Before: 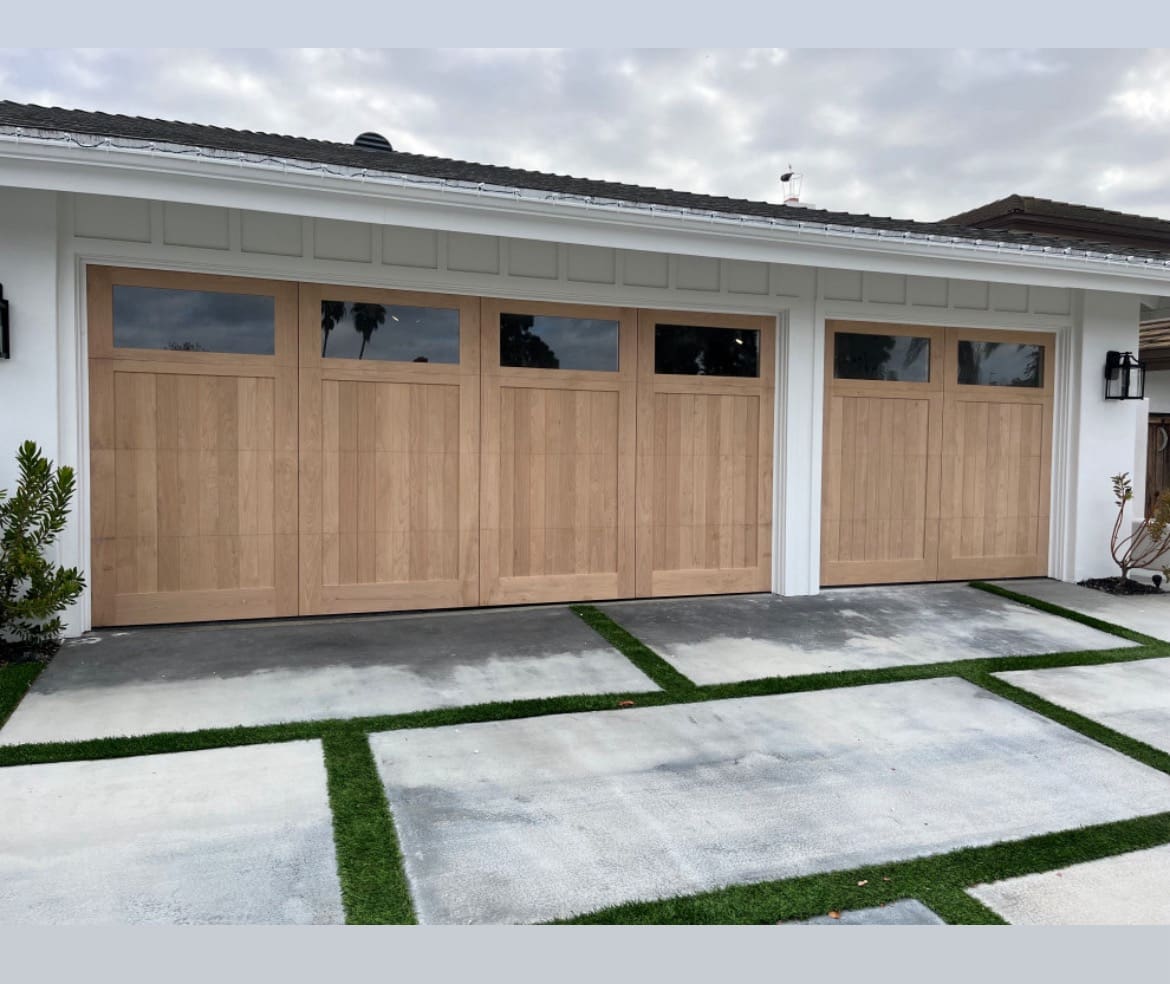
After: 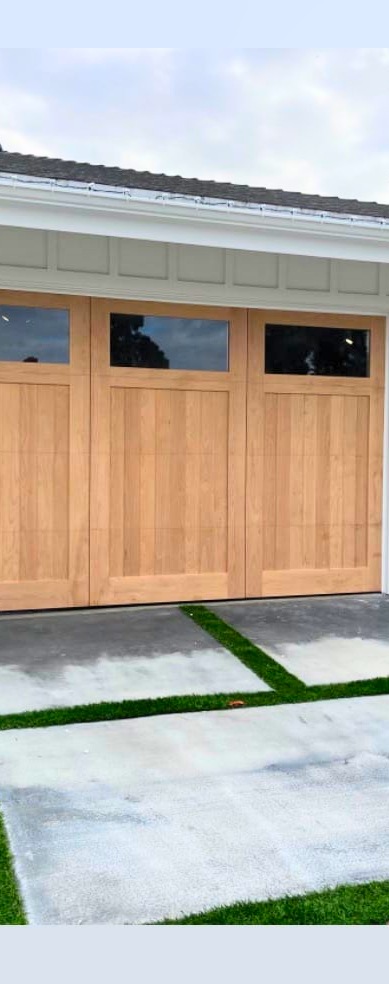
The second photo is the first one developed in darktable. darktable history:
crop: left 33.36%, right 33.36%
exposure: exposure -0.072 EV, compensate highlight preservation false
bloom: size 13.65%, threshold 98.39%, strength 4.82%
contrast brightness saturation: contrast 0.2, brightness 0.2, saturation 0.8
